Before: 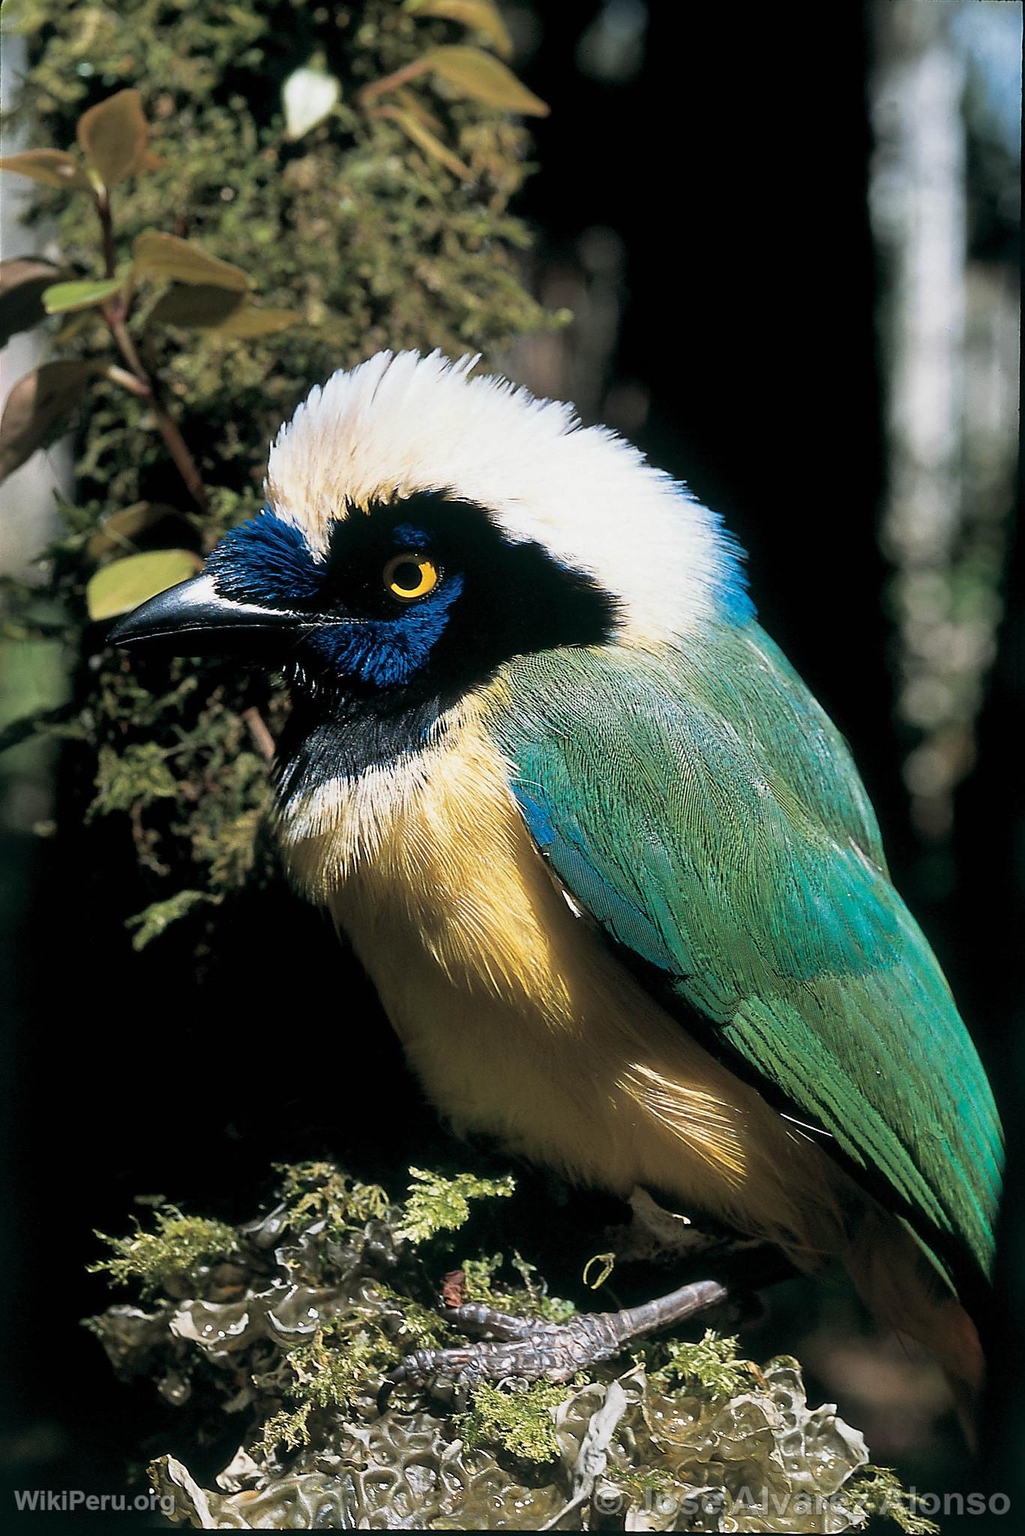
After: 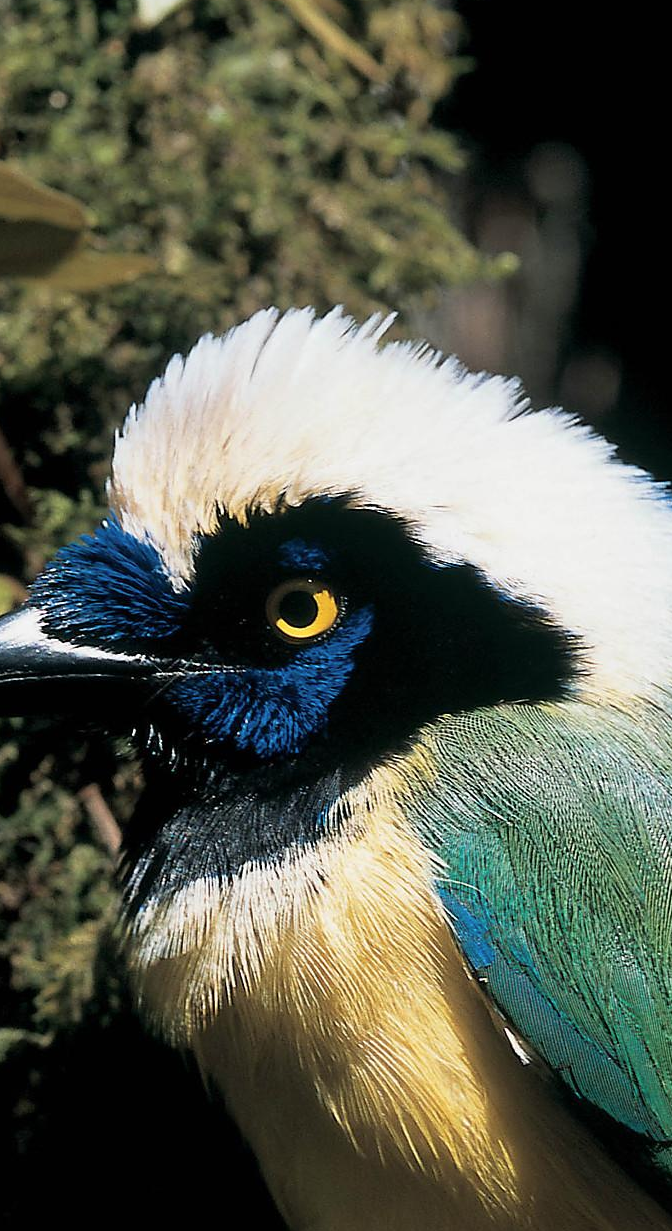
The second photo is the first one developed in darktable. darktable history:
contrast brightness saturation: saturation -0.048
crop: left 17.963%, top 7.771%, right 32.826%, bottom 32.082%
